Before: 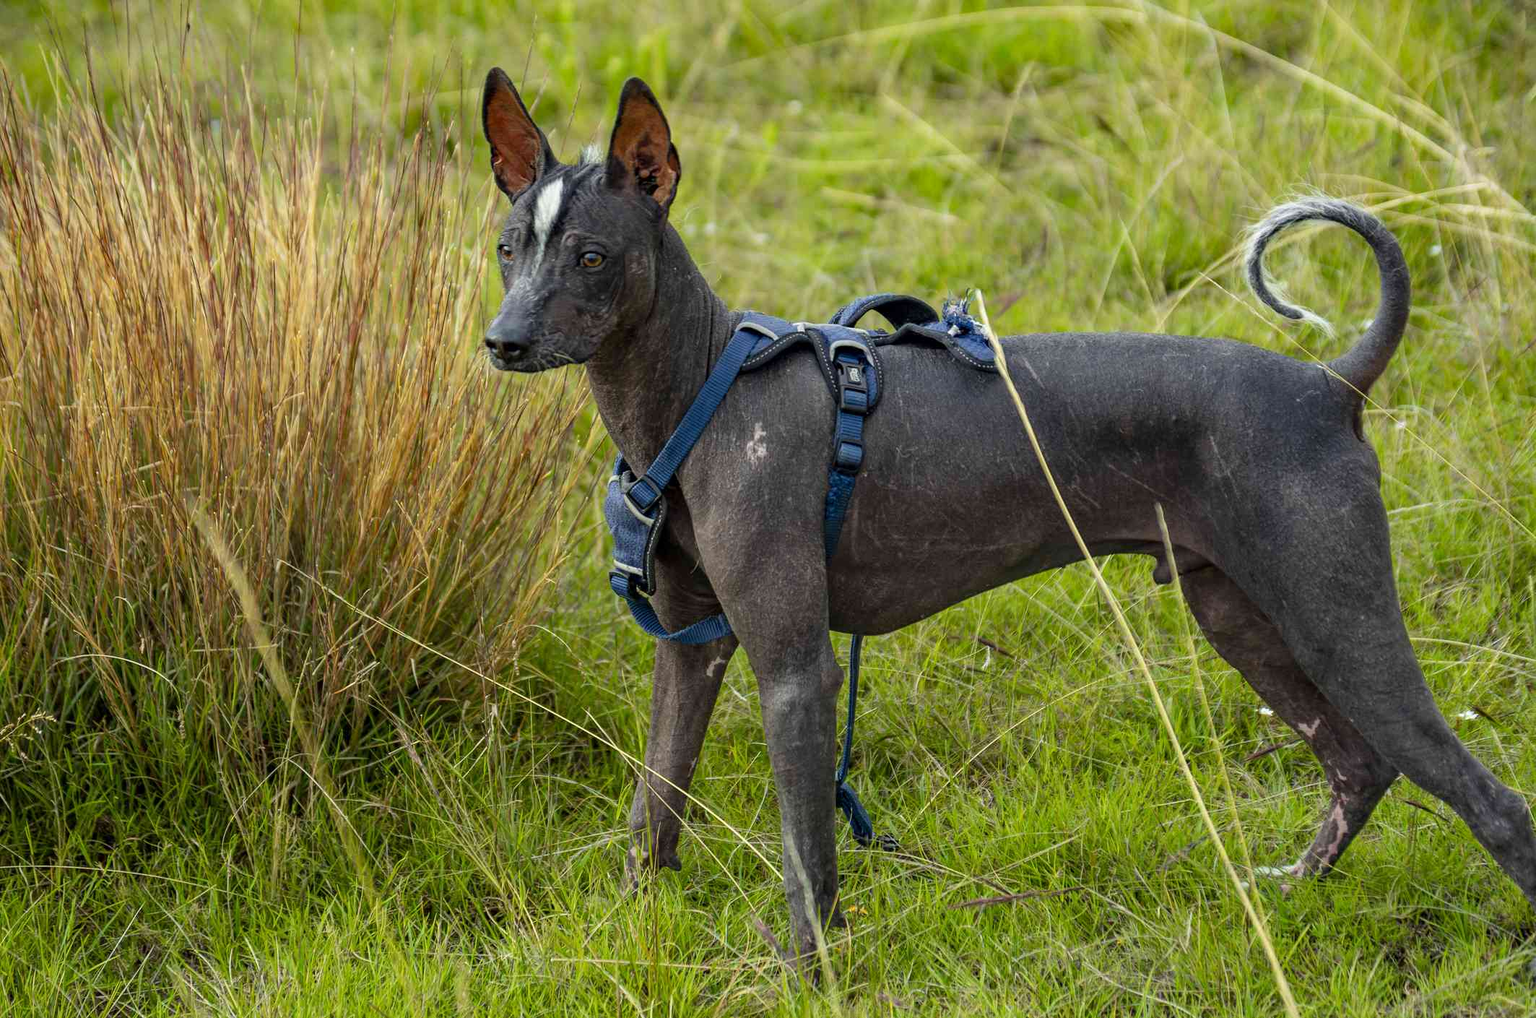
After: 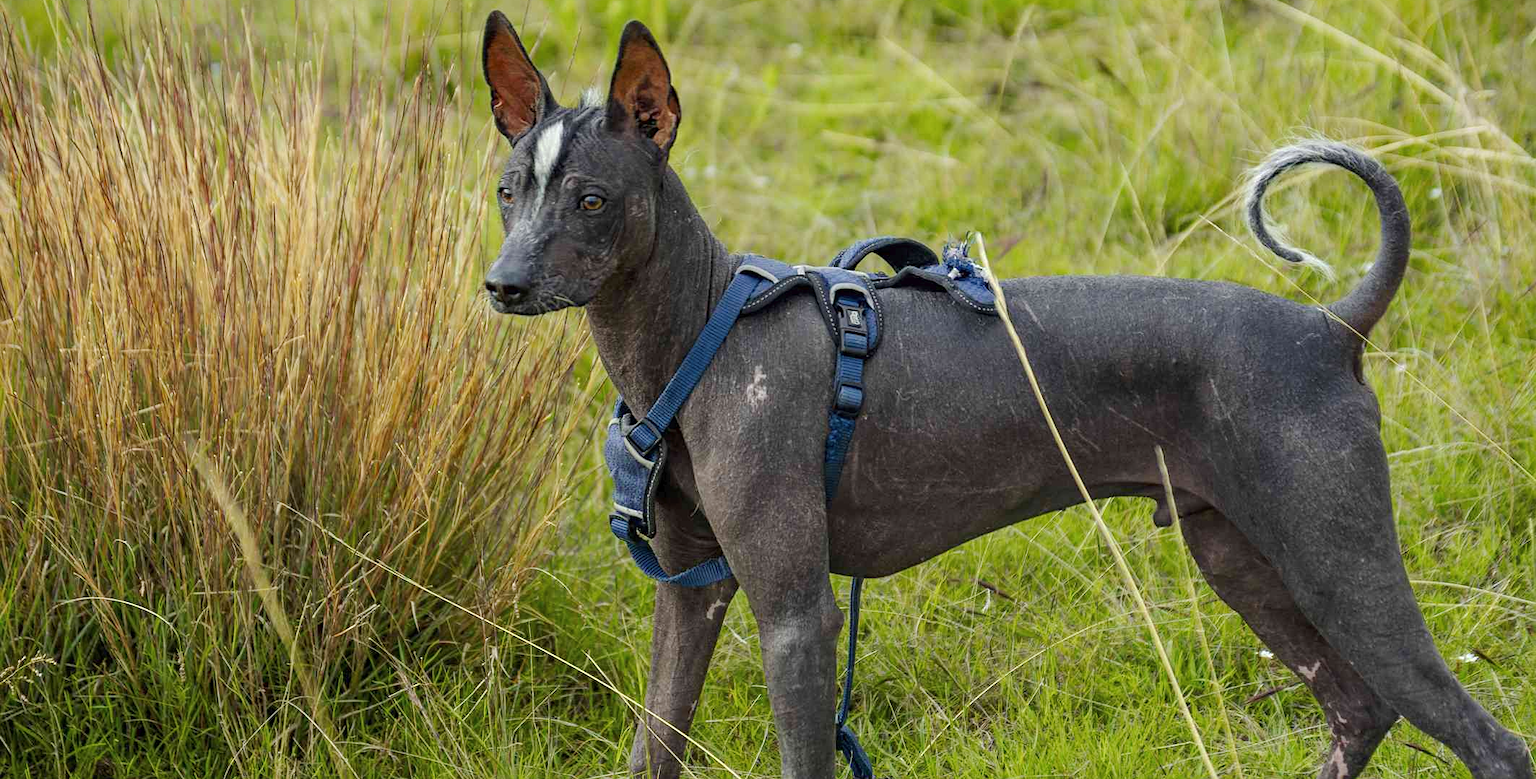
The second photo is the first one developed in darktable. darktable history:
tone curve: curves: ch0 [(0, 0) (0.003, 0.018) (0.011, 0.024) (0.025, 0.038) (0.044, 0.067) (0.069, 0.098) (0.1, 0.13) (0.136, 0.165) (0.177, 0.205) (0.224, 0.249) (0.277, 0.304) (0.335, 0.365) (0.399, 0.432) (0.468, 0.505) (0.543, 0.579) (0.623, 0.652) (0.709, 0.725) (0.801, 0.802) (0.898, 0.876) (1, 1)], preserve colors none
crop: top 5.667%, bottom 17.637%
sharpen: amount 0.2
